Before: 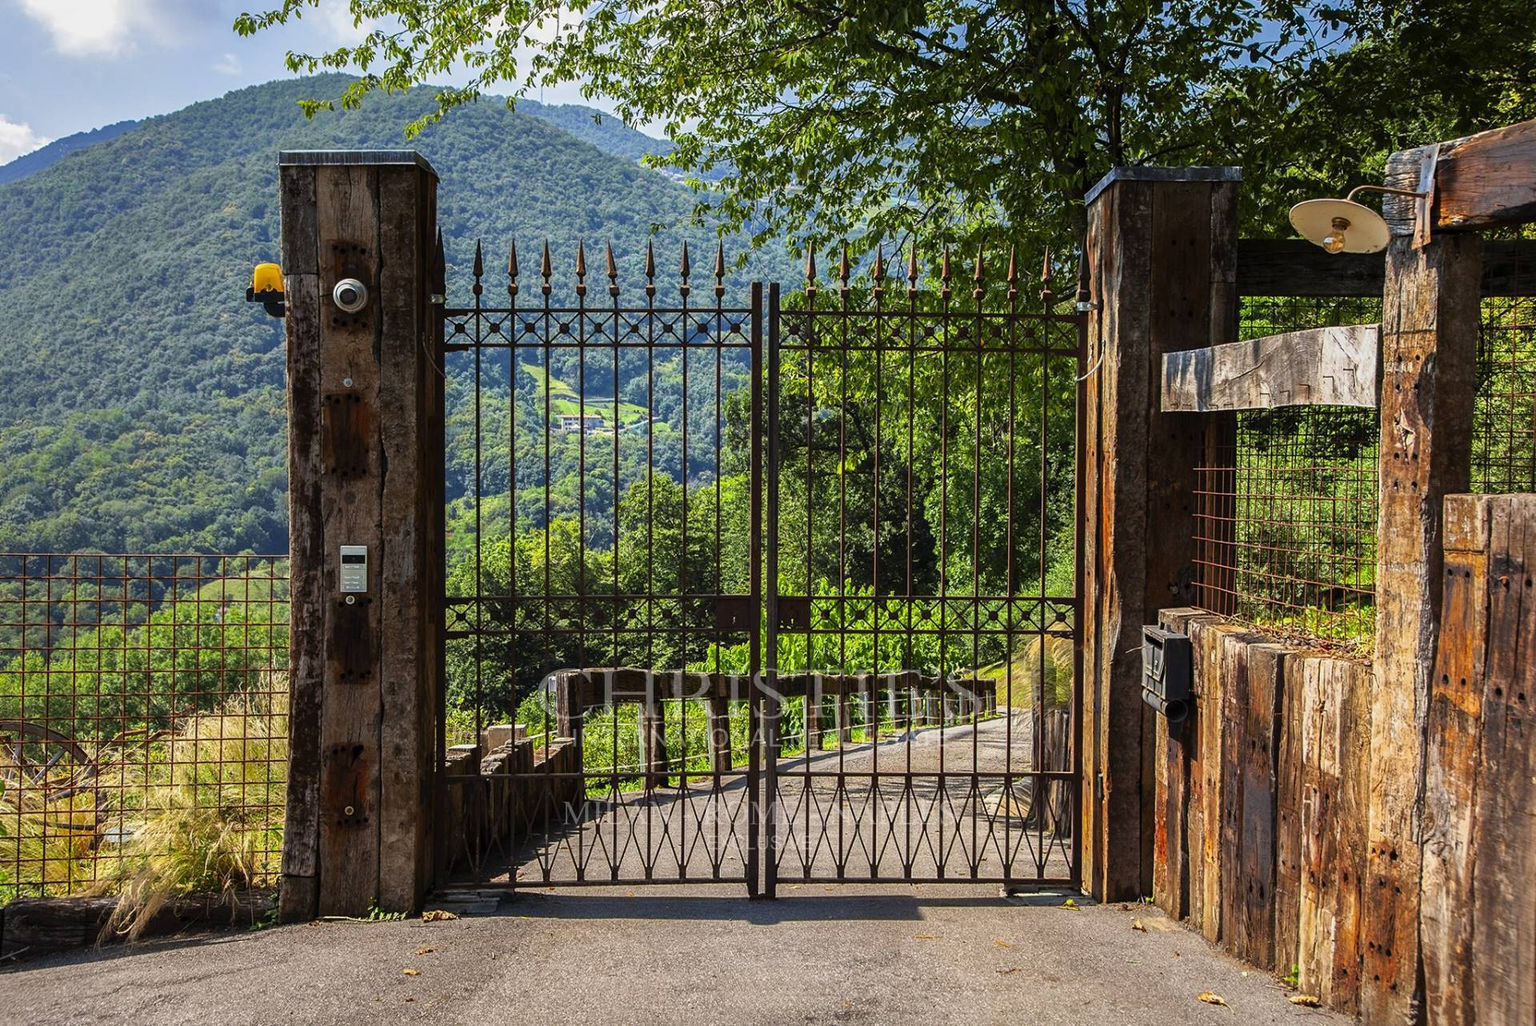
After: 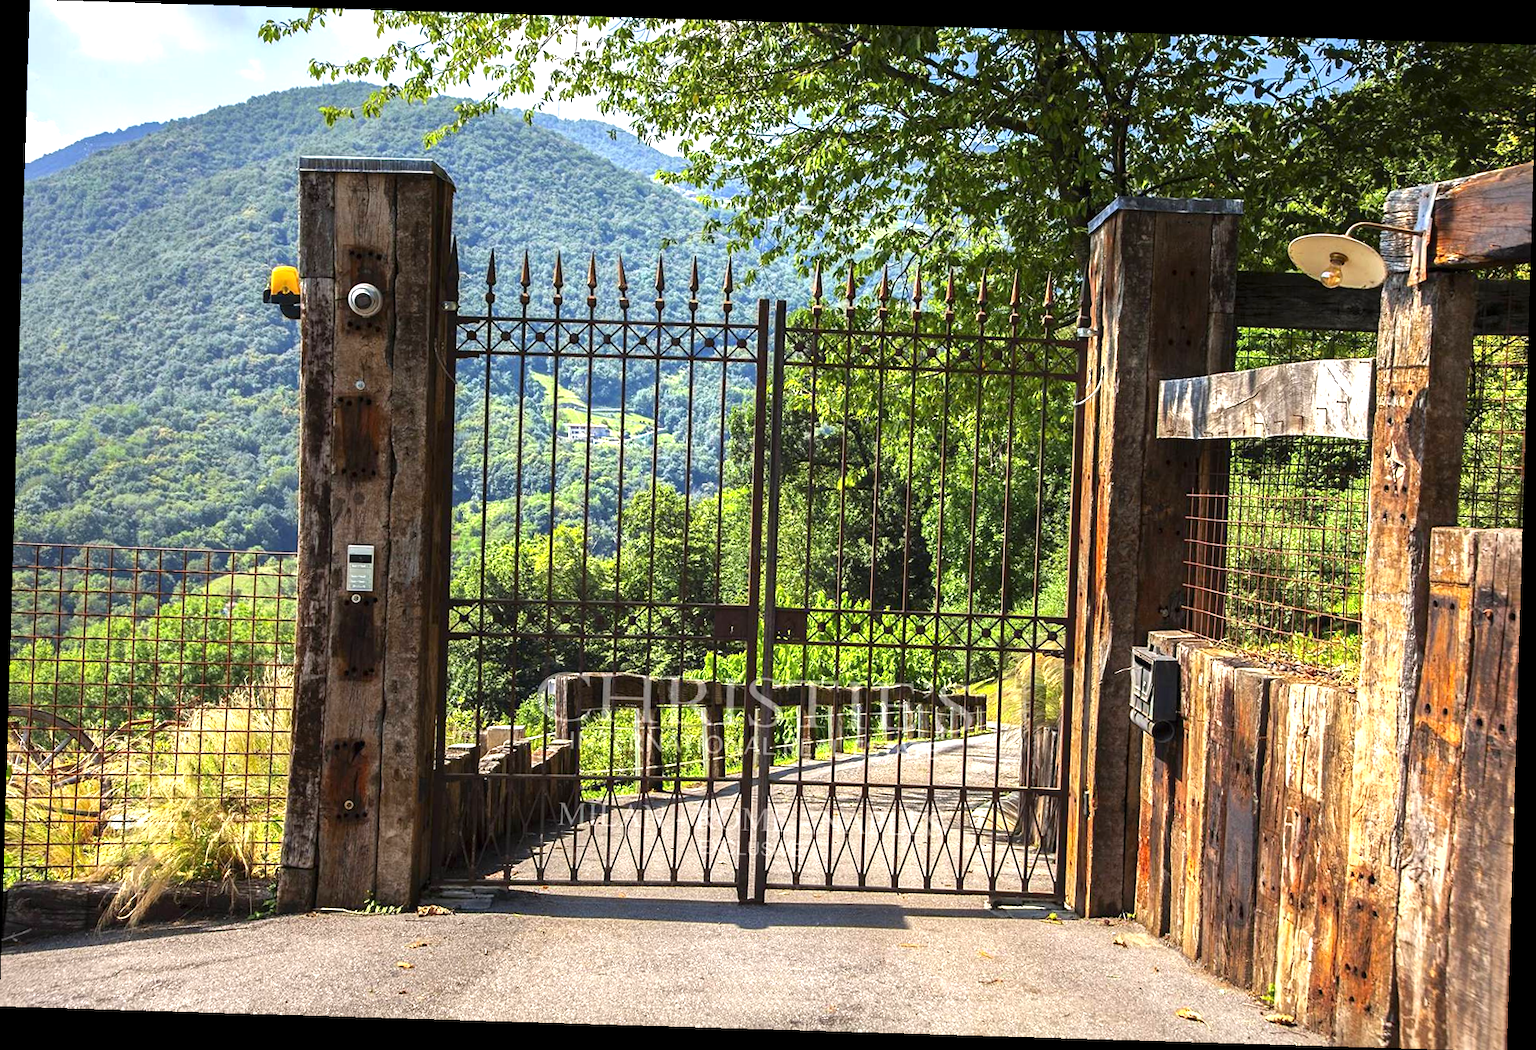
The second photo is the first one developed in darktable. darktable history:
rotate and perspective: rotation 1.72°, automatic cropping off
exposure: exposure 0.943 EV, compensate highlight preservation false
